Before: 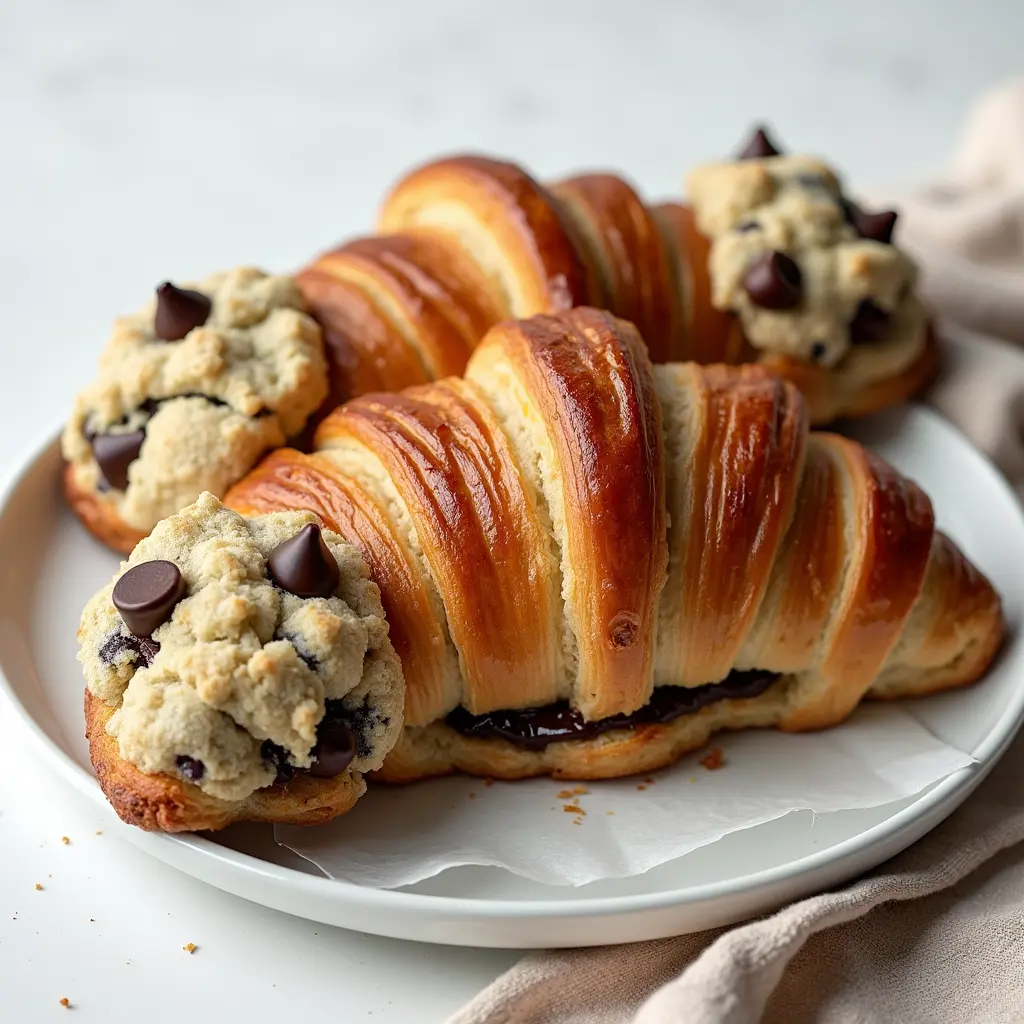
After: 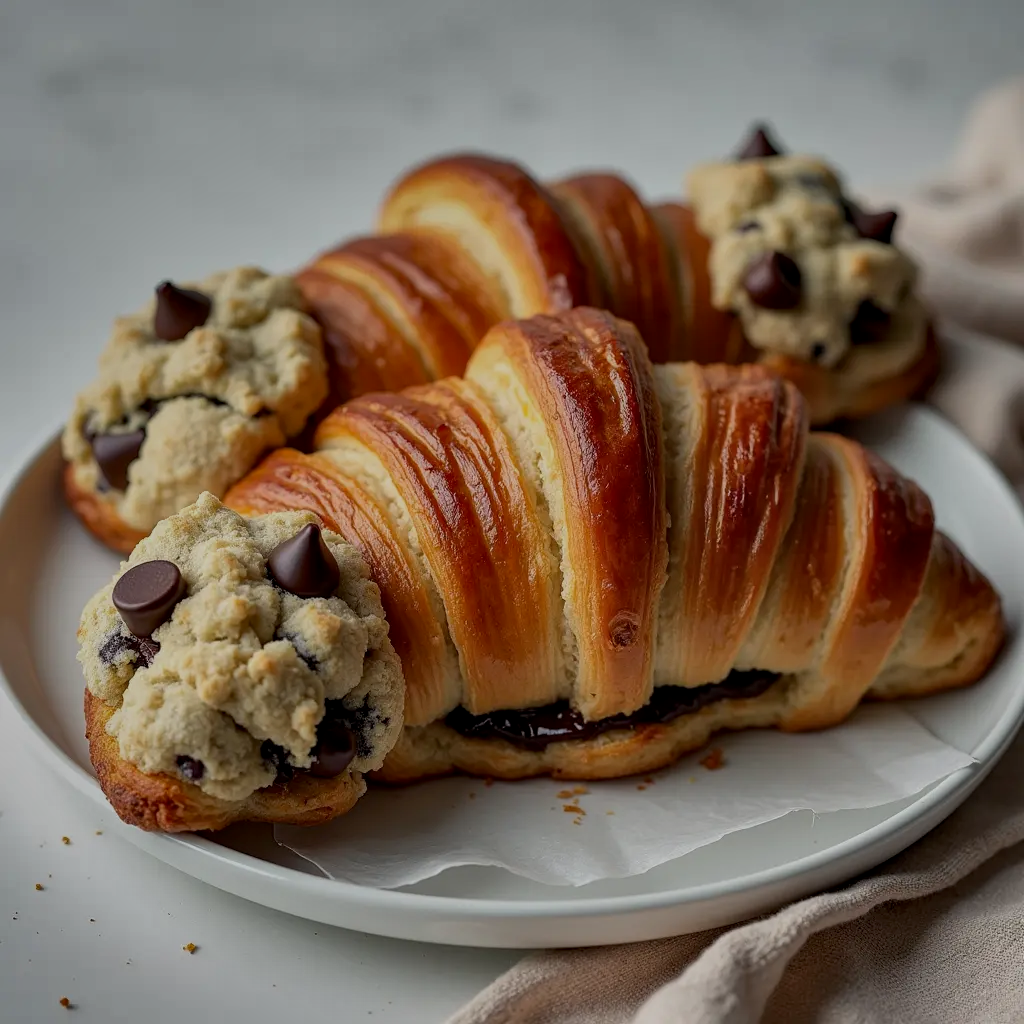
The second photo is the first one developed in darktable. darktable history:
local contrast: highlights 100%, shadows 100%, detail 120%, midtone range 0.2
exposure: exposure -0.492 EV, compensate highlight preservation false
shadows and highlights: shadows 80.73, white point adjustment -9.07, highlights -61.46, soften with gaussian
